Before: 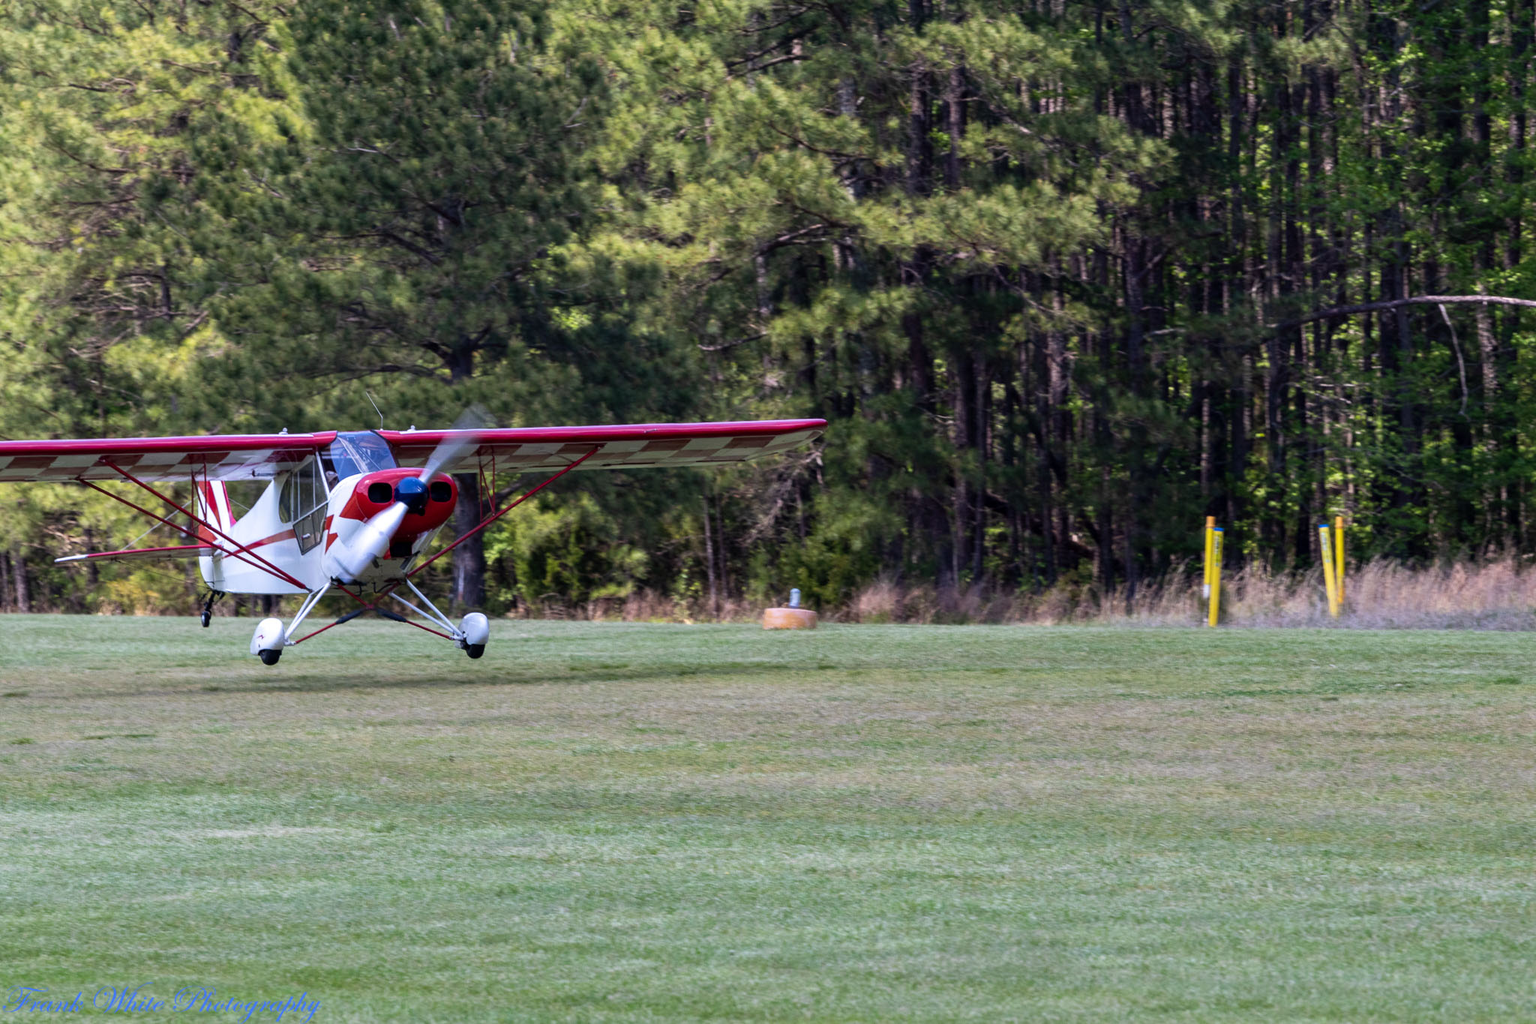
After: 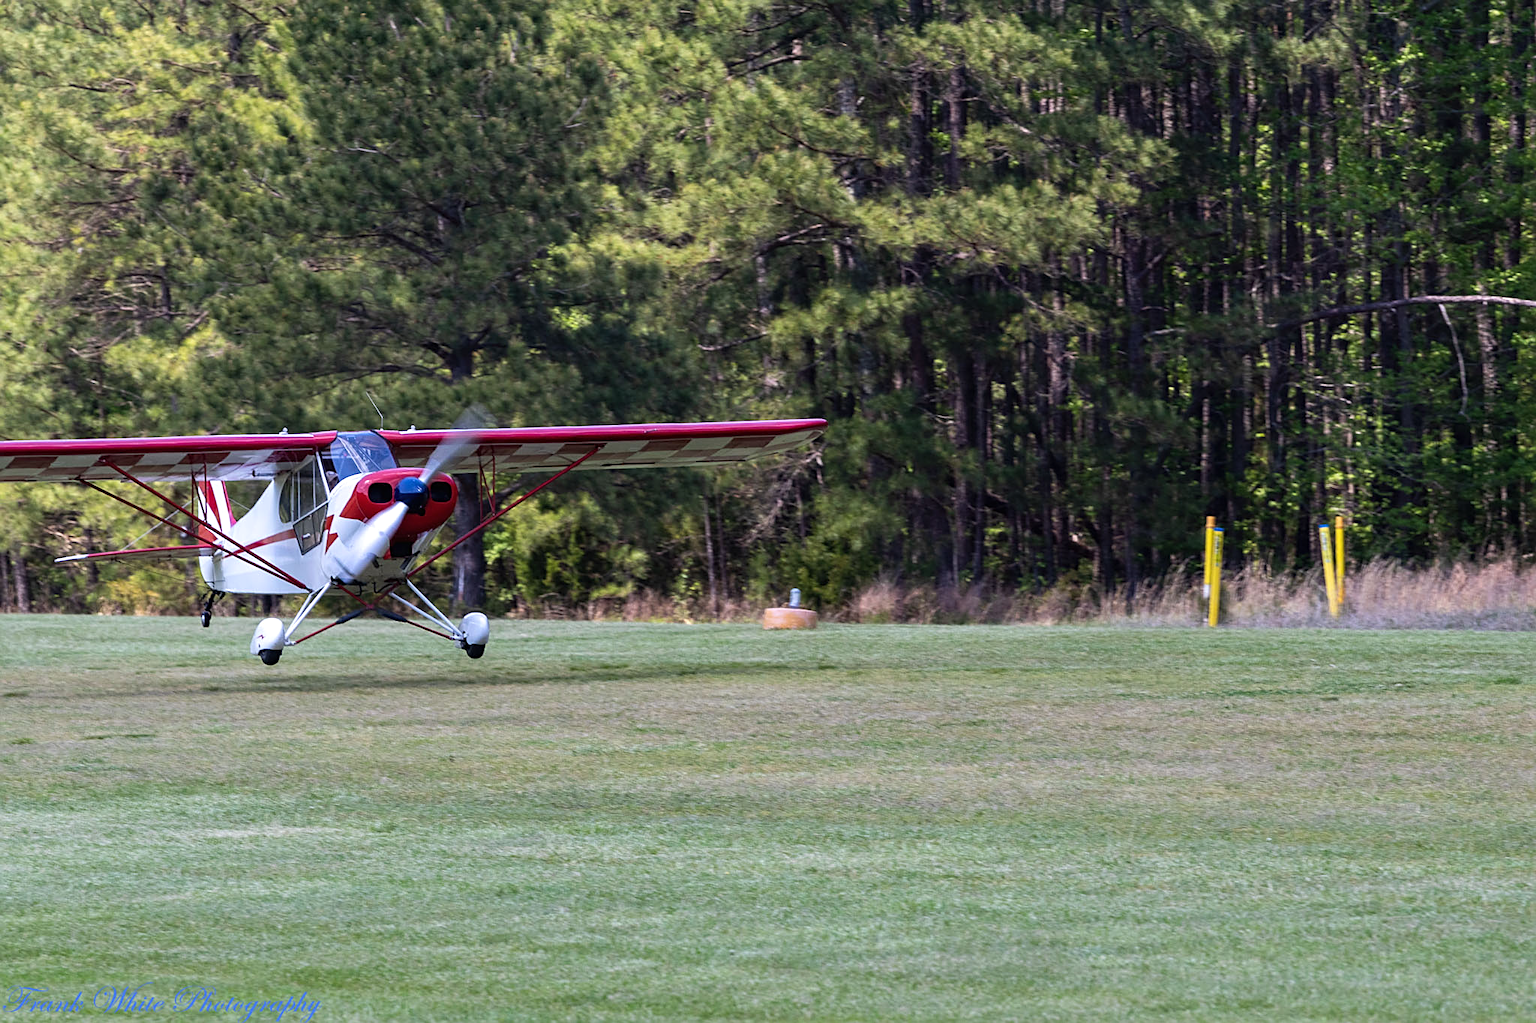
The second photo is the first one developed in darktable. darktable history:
exposure: black level correction -0.001, exposure 0.08 EV, compensate highlight preservation false
sharpen: on, module defaults
